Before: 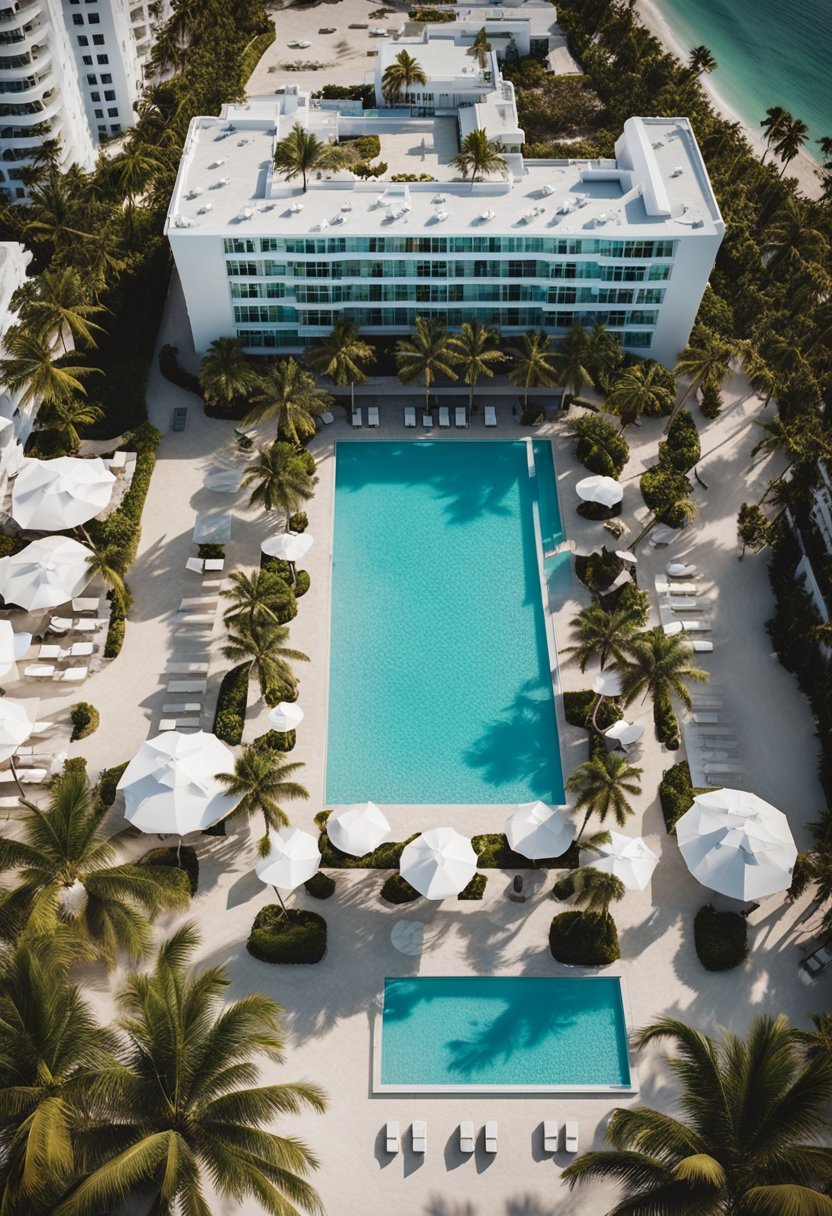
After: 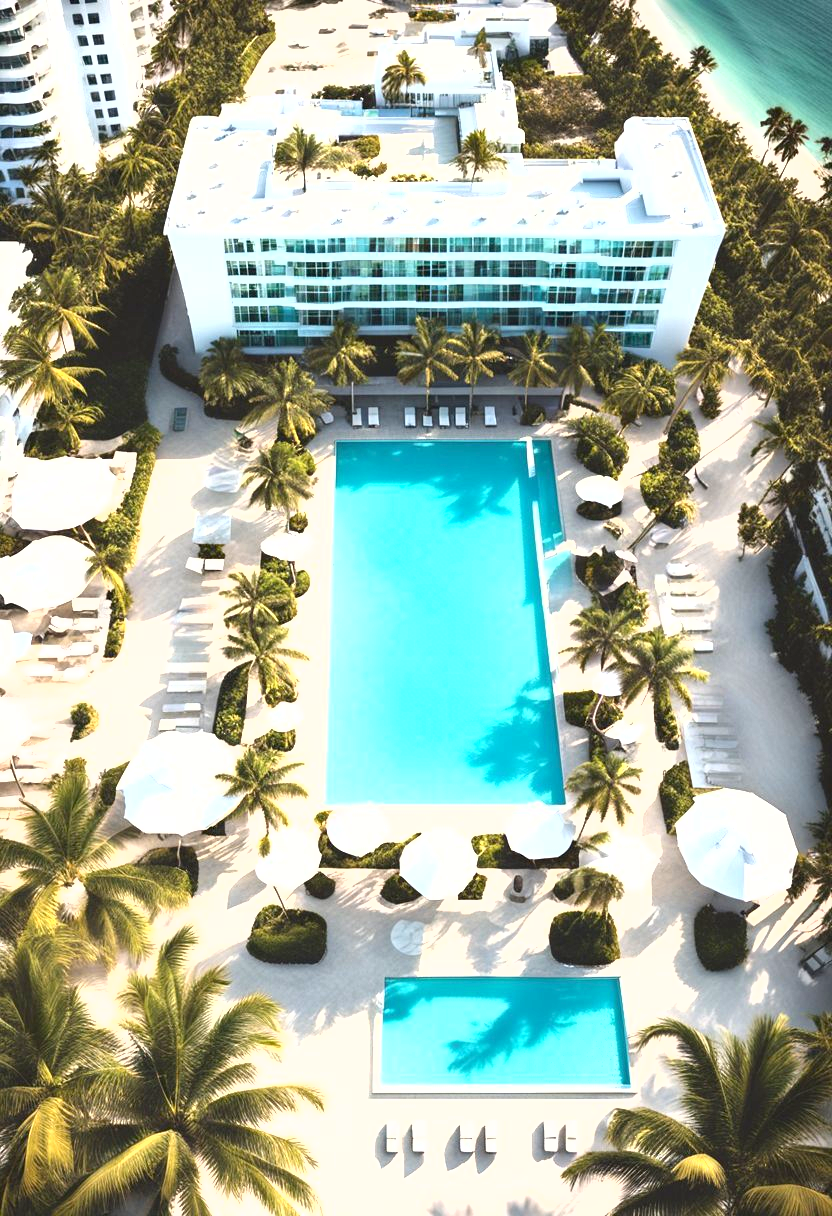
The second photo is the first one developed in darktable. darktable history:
exposure: black level correction 0.001, exposure 1.719 EV, compensate exposure bias true, compensate highlight preservation false
fill light: on, module defaults
